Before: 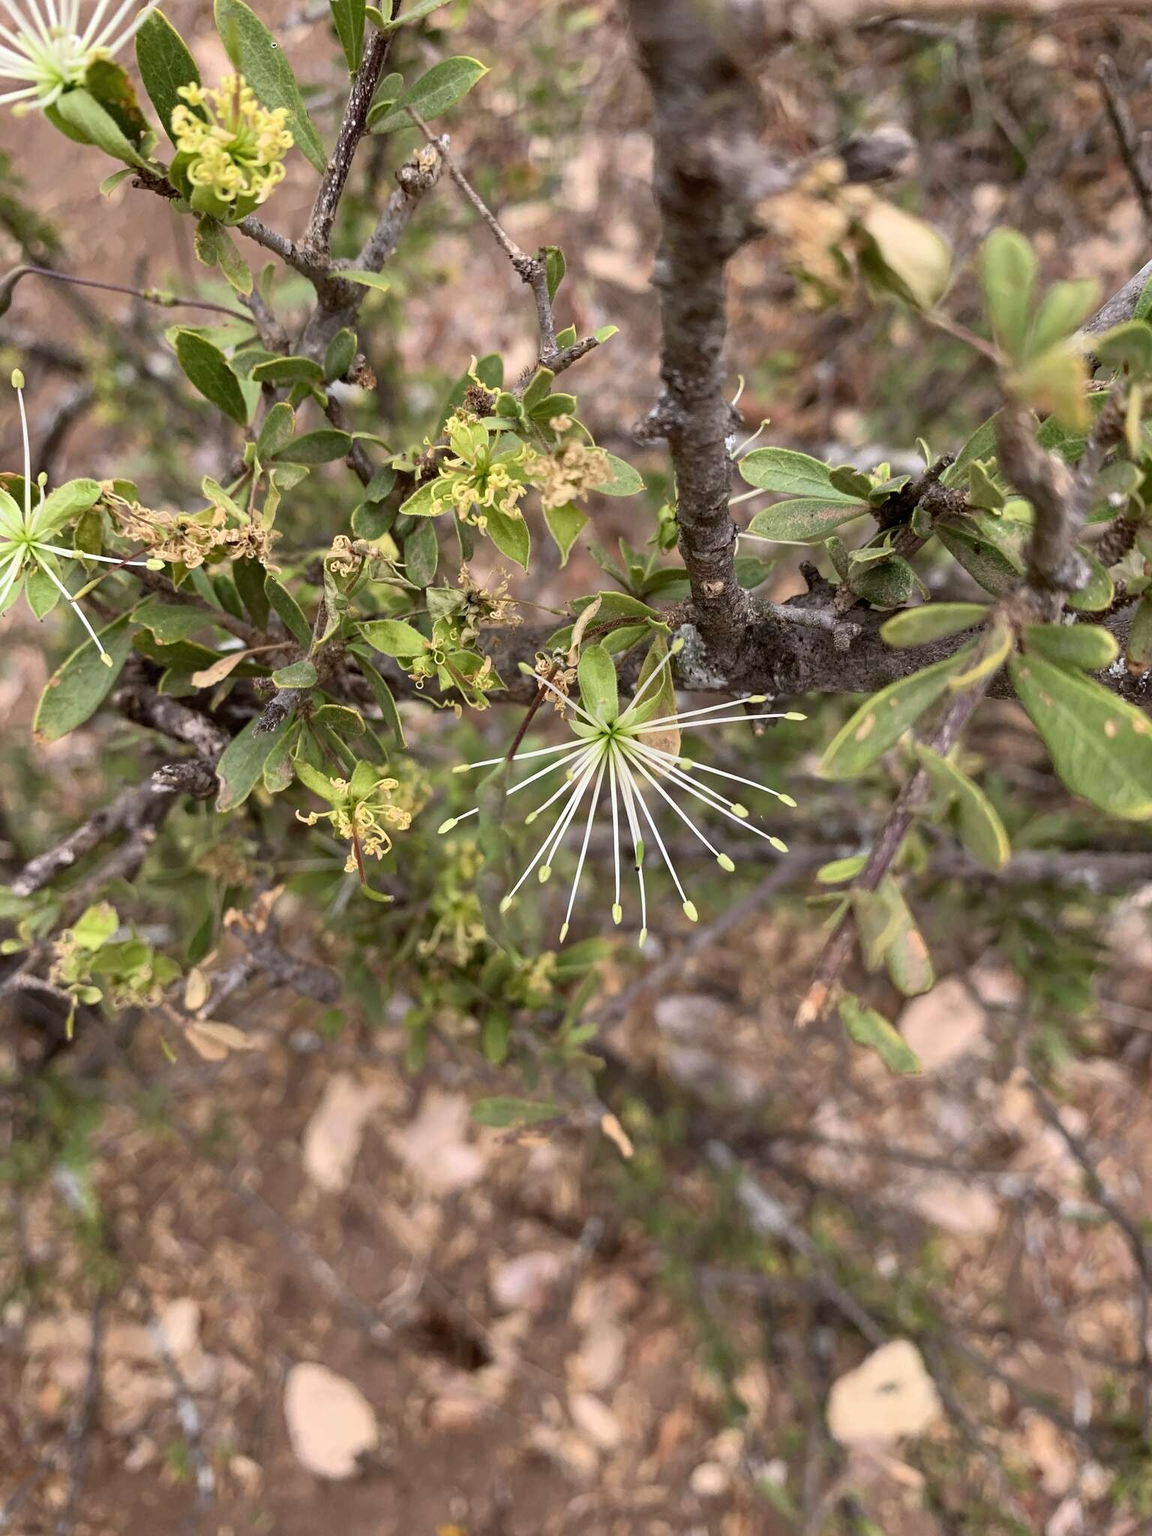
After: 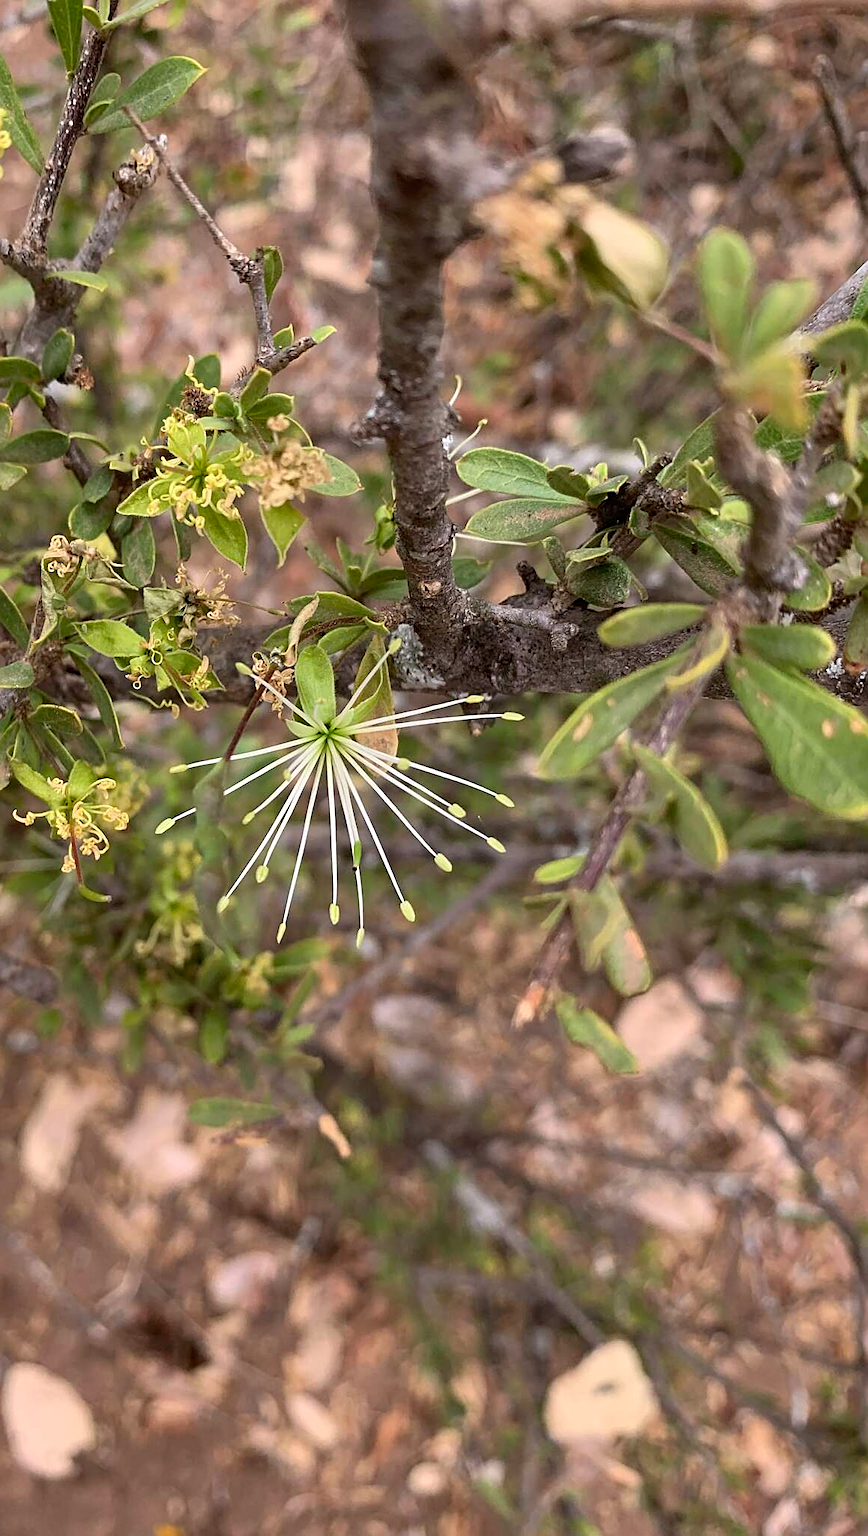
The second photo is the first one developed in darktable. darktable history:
crop and rotate: left 24.6%
sharpen: on, module defaults
shadows and highlights: shadows 32, highlights -32, soften with gaussian
